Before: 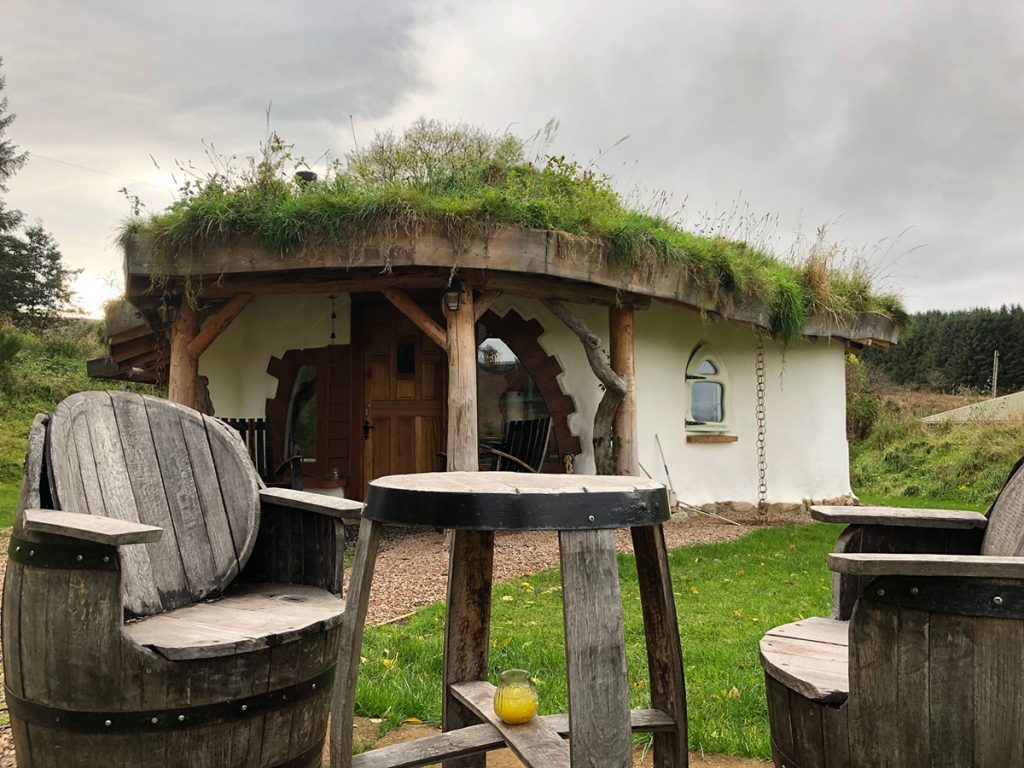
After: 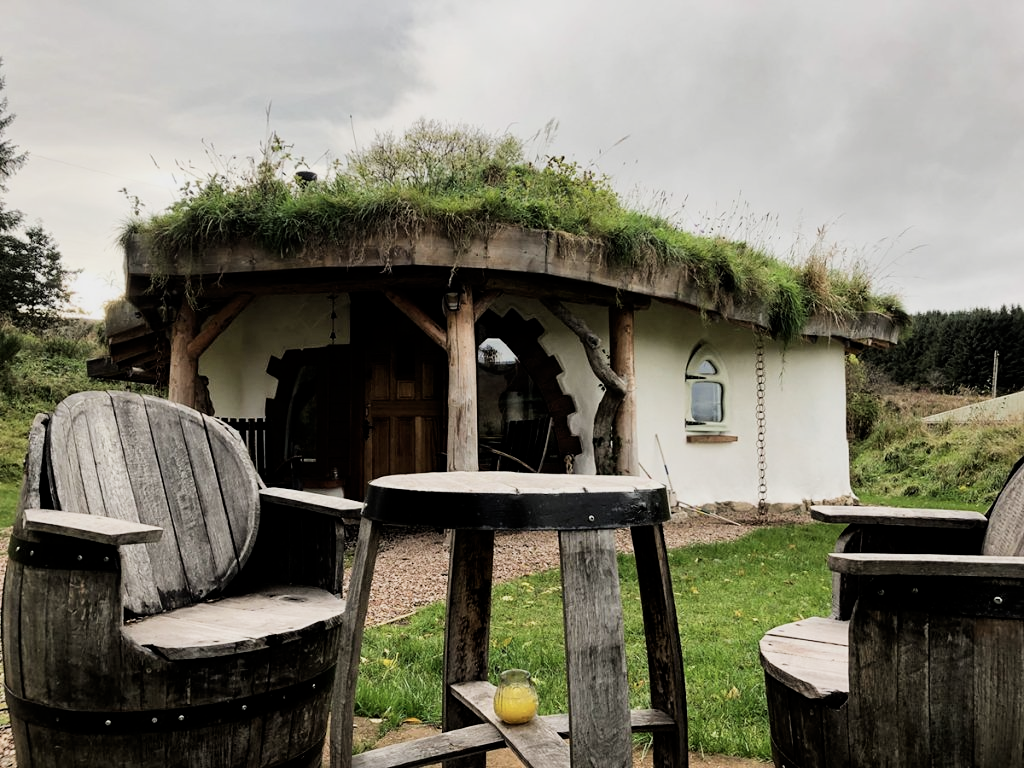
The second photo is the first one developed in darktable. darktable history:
filmic rgb: black relative exposure -5 EV, white relative exposure 3.5 EV, hardness 3.19, contrast 1.2, highlights saturation mix -50%
contrast brightness saturation: contrast 0.11, saturation -0.17
